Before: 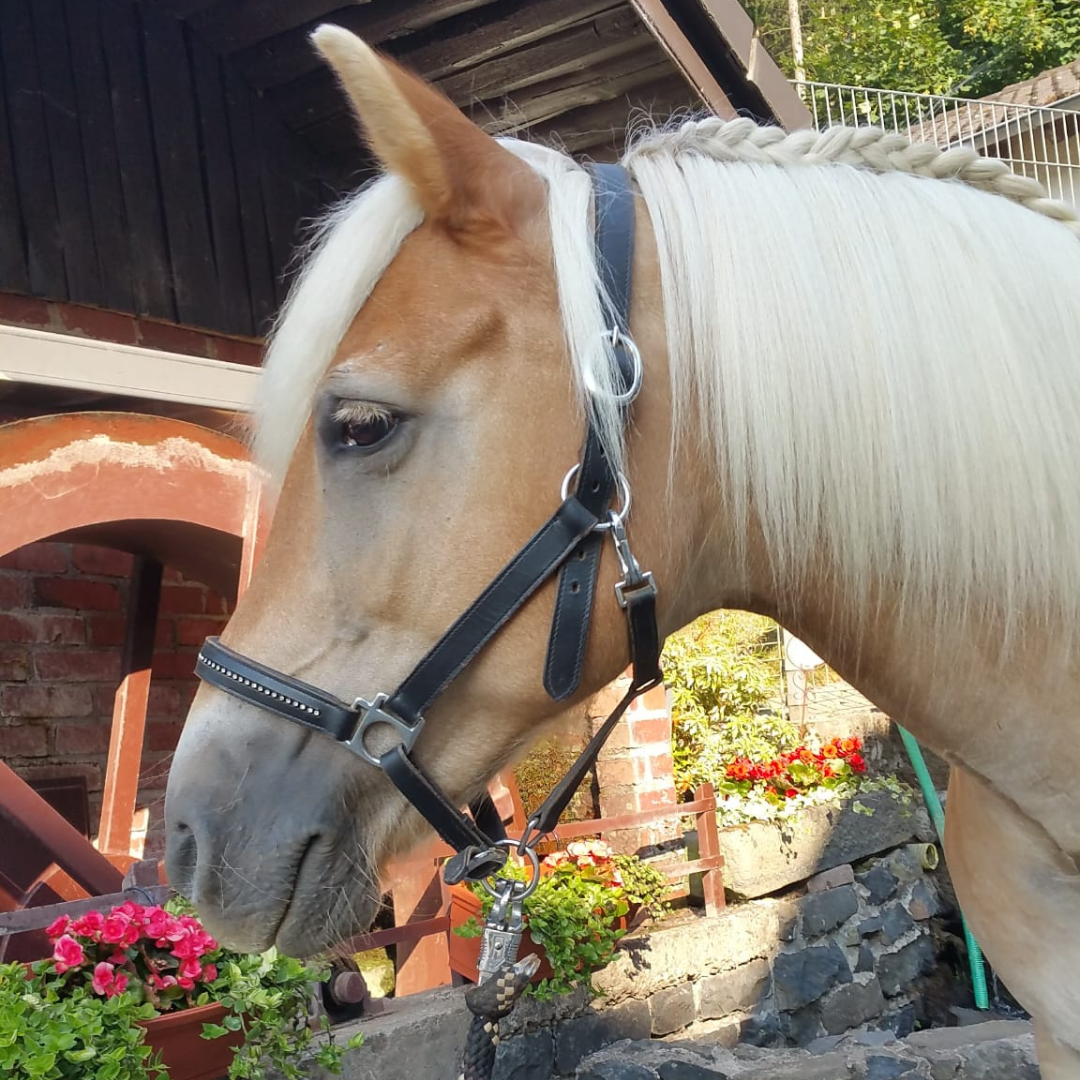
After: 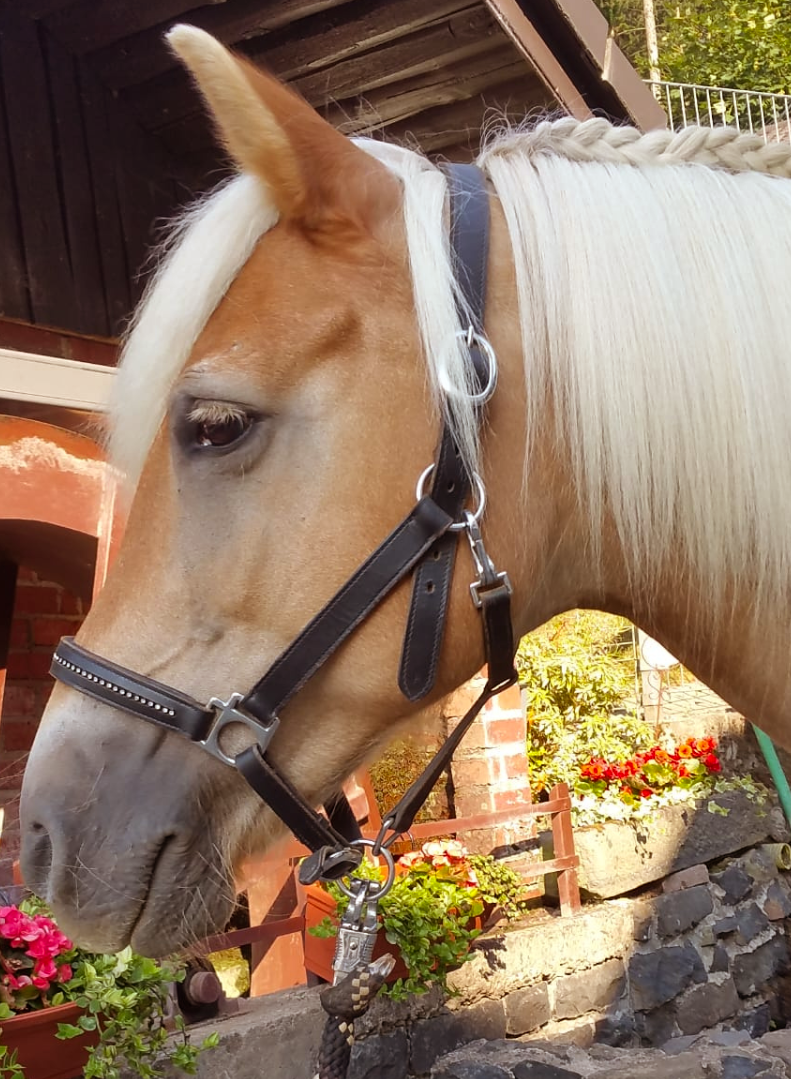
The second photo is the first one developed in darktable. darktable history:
rgb levels: mode RGB, independent channels, levels [[0, 0.5, 1], [0, 0.521, 1], [0, 0.536, 1]]
crop: left 13.443%, right 13.31%
